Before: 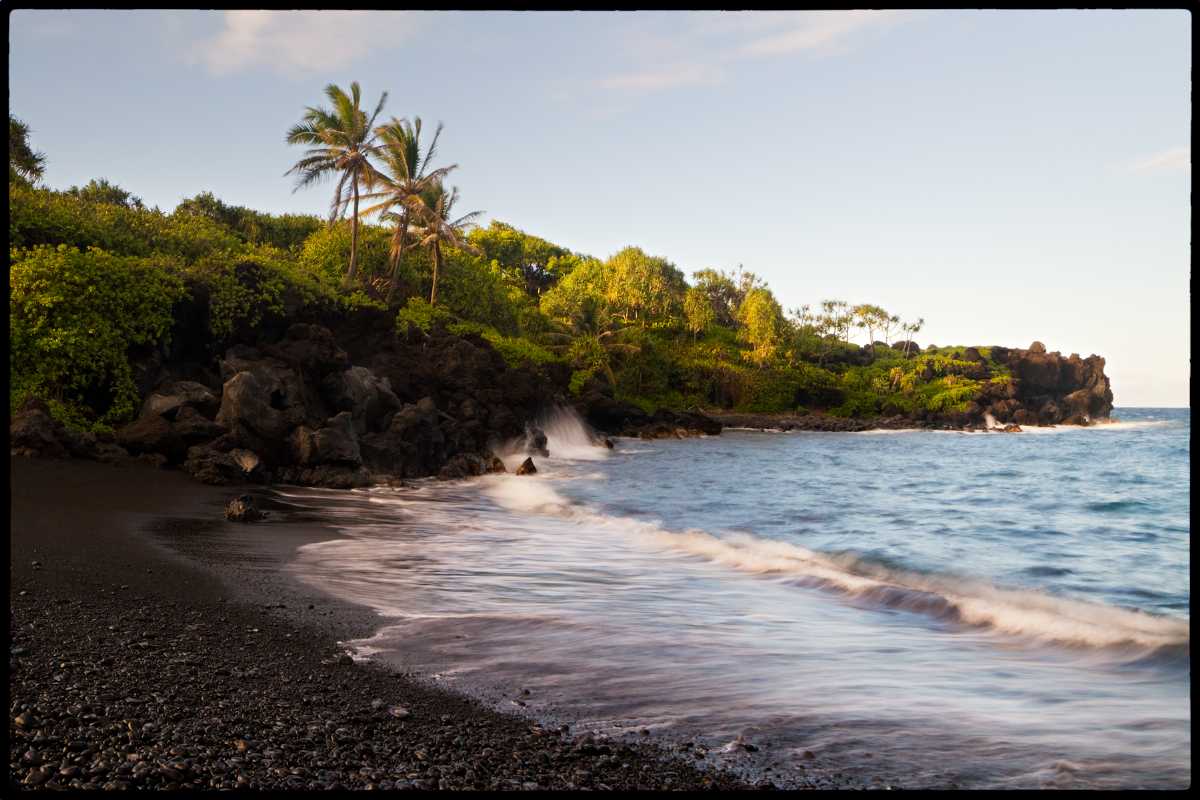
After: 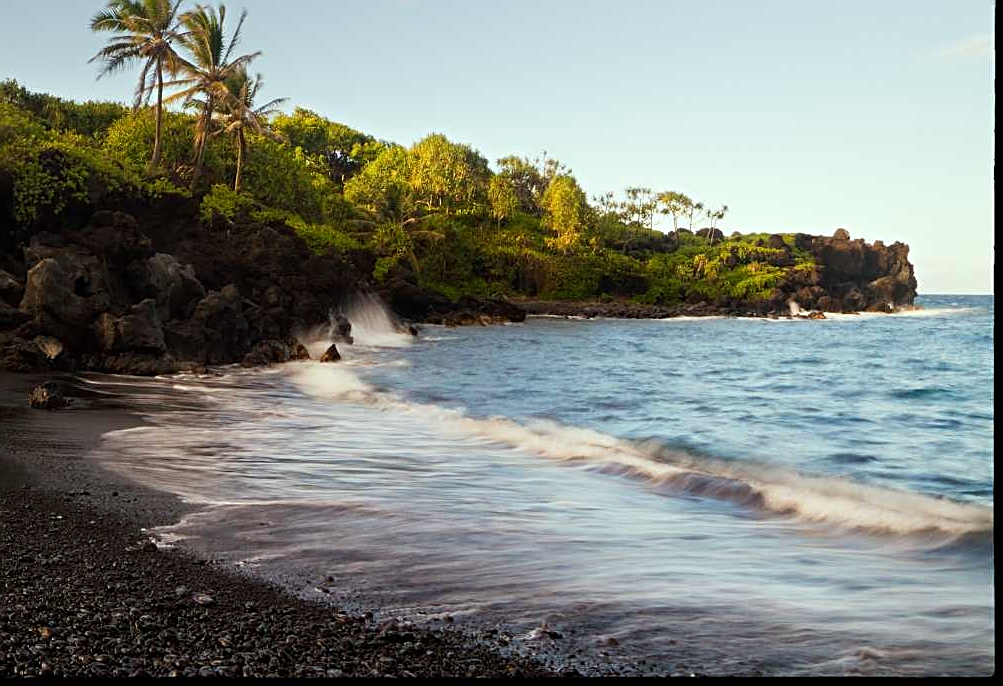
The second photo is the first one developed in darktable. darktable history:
crop: left 16.409%, top 14.238%
sharpen: on, module defaults
color correction: highlights a* -6.35, highlights b* 0.418
